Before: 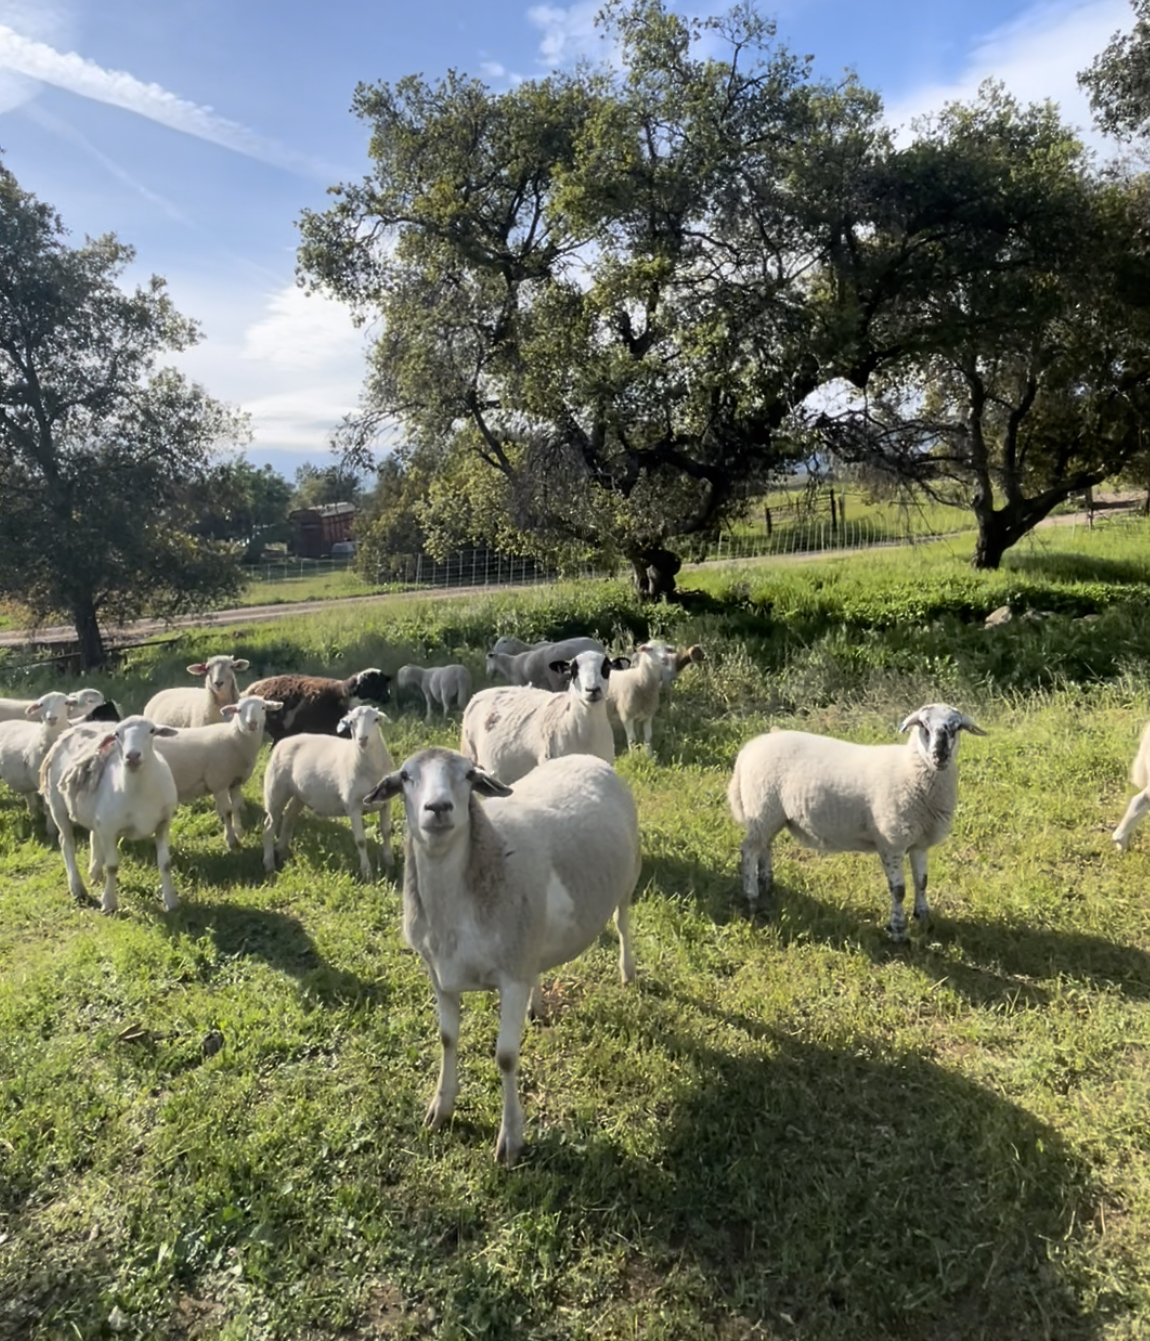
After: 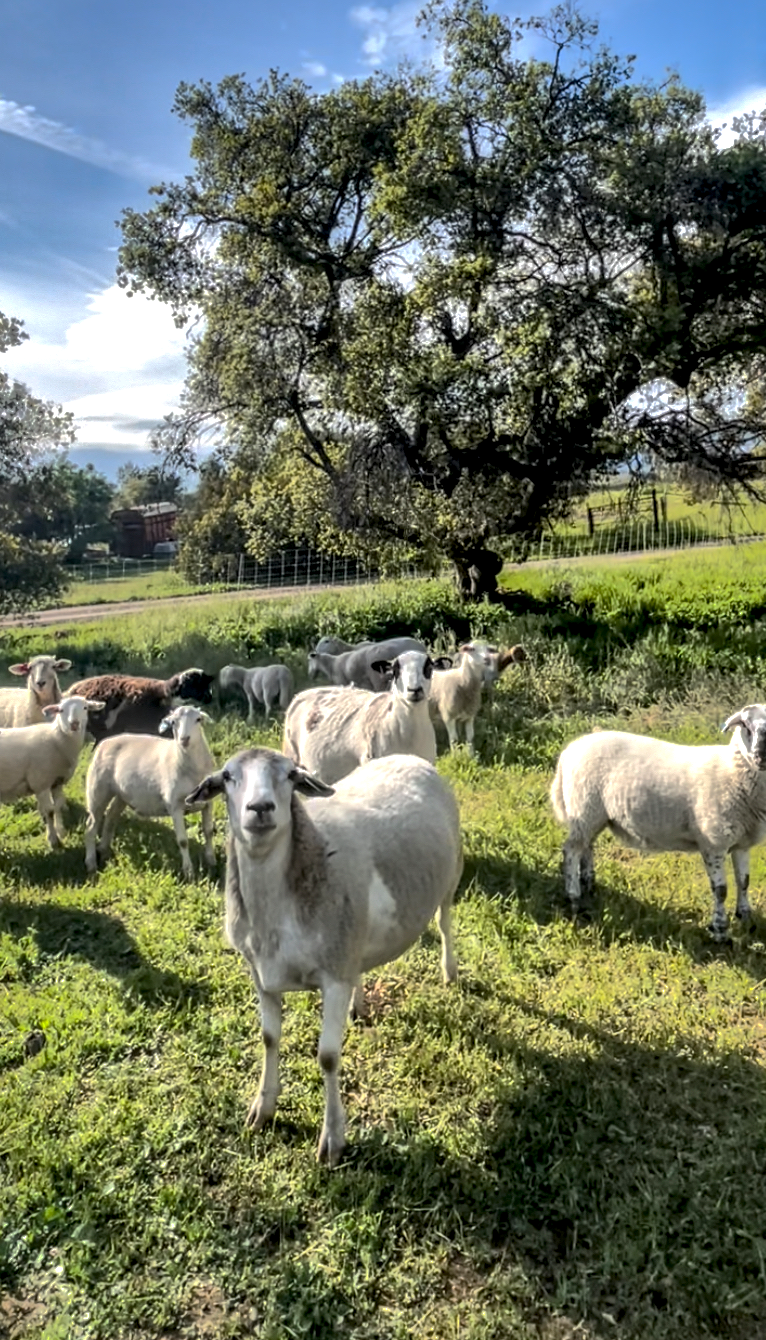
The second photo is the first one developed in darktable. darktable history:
shadows and highlights: shadows 38.78, highlights -74.17
local contrast: highlights 4%, shadows 7%, detail 181%
crop and rotate: left 15.552%, right 17.805%
exposure: exposure 0.21 EV, compensate highlight preservation false
